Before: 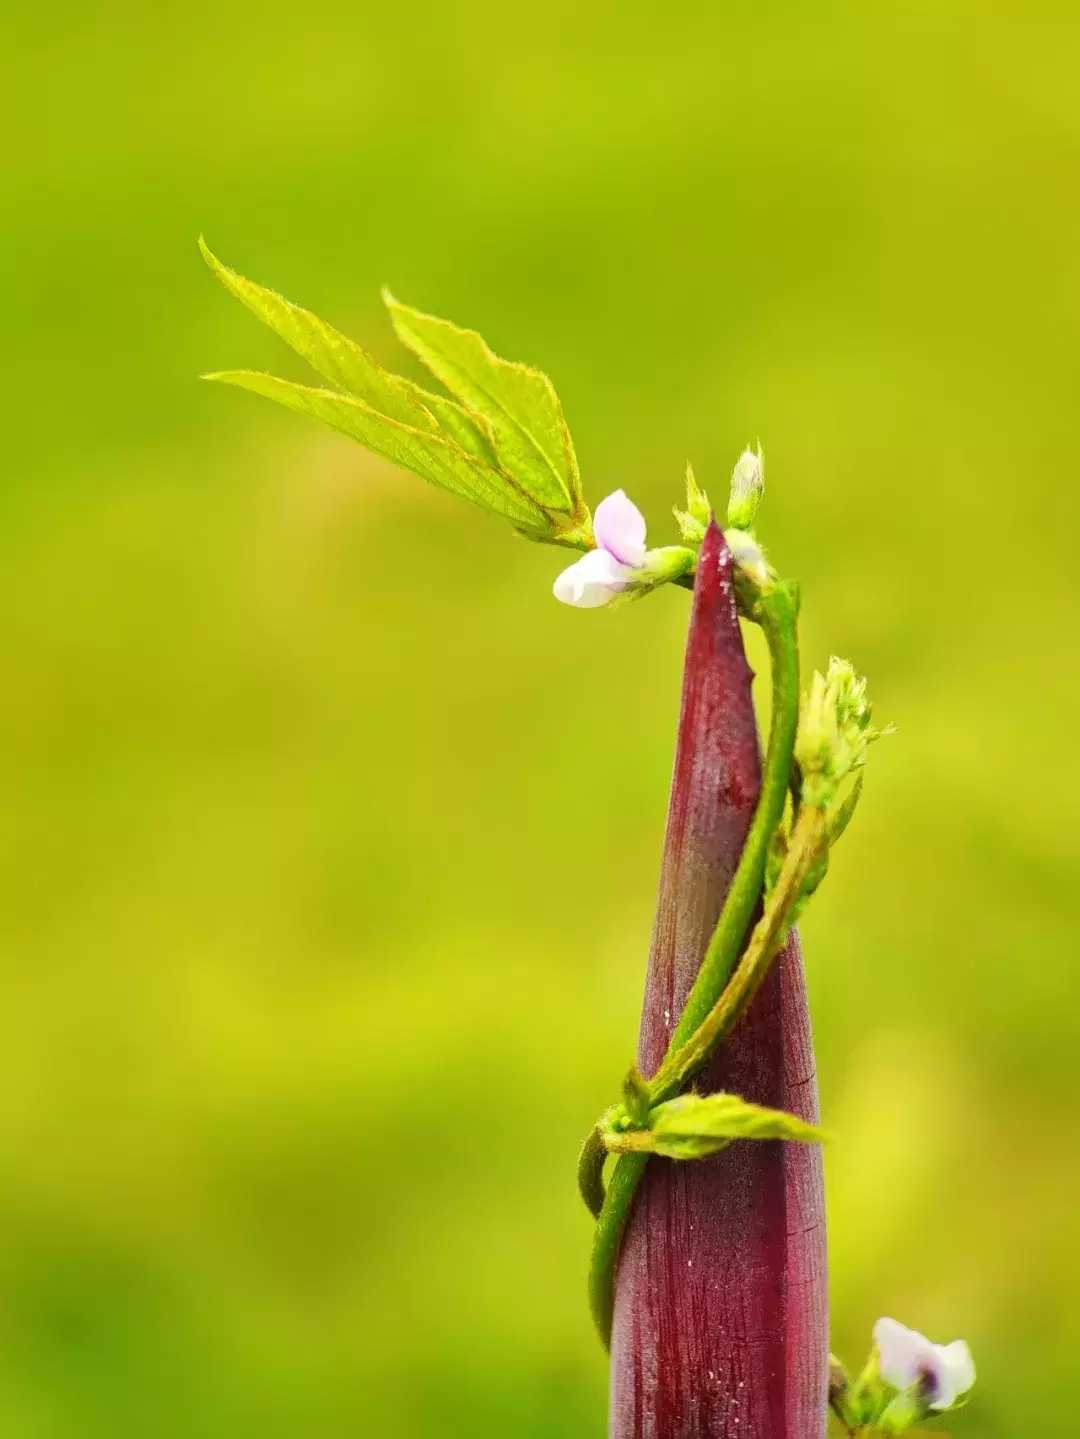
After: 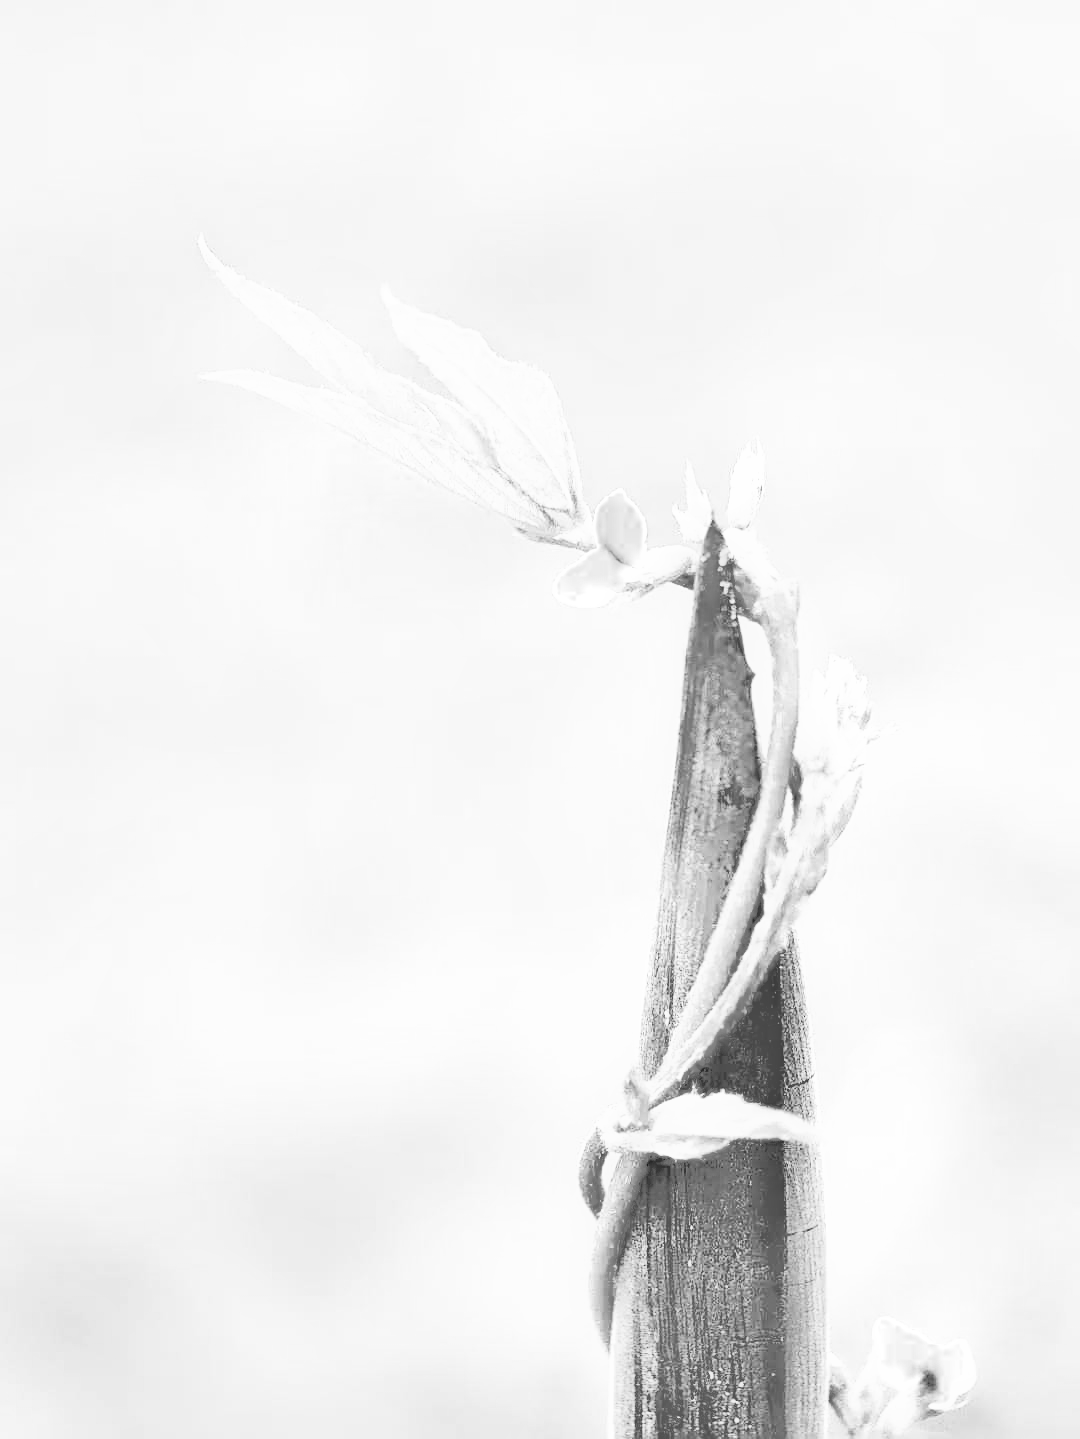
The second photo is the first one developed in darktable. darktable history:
velvia: on, module defaults
filmic rgb: middle gray luminance 2.5%, black relative exposure -10 EV, white relative exposure 7 EV, threshold 6 EV, dynamic range scaling 10%, target black luminance 0%, hardness 3.19, latitude 44.39%, contrast 0.682, highlights saturation mix 5%, shadows ↔ highlights balance 13.63%, add noise in highlights 0, color science v3 (2019), use custom middle-gray values true, iterations of high-quality reconstruction 0, contrast in highlights soft, enable highlight reconstruction true
tone equalizer: -8 EV -0.528 EV, -7 EV -0.319 EV, -6 EV -0.083 EV, -5 EV 0.413 EV, -4 EV 0.985 EV, -3 EV 0.791 EV, -2 EV -0.01 EV, -1 EV 0.14 EV, +0 EV -0.012 EV, smoothing 1
sharpen: on, module defaults
white balance: red 0.954, blue 1.079
contrast equalizer: octaves 7, y [[0.6 ×6], [0.55 ×6], [0 ×6], [0 ×6], [0 ×6]]
exposure: black level correction 0, exposure 1.4 EV, compensate highlight preservation false
monochrome: on, module defaults
